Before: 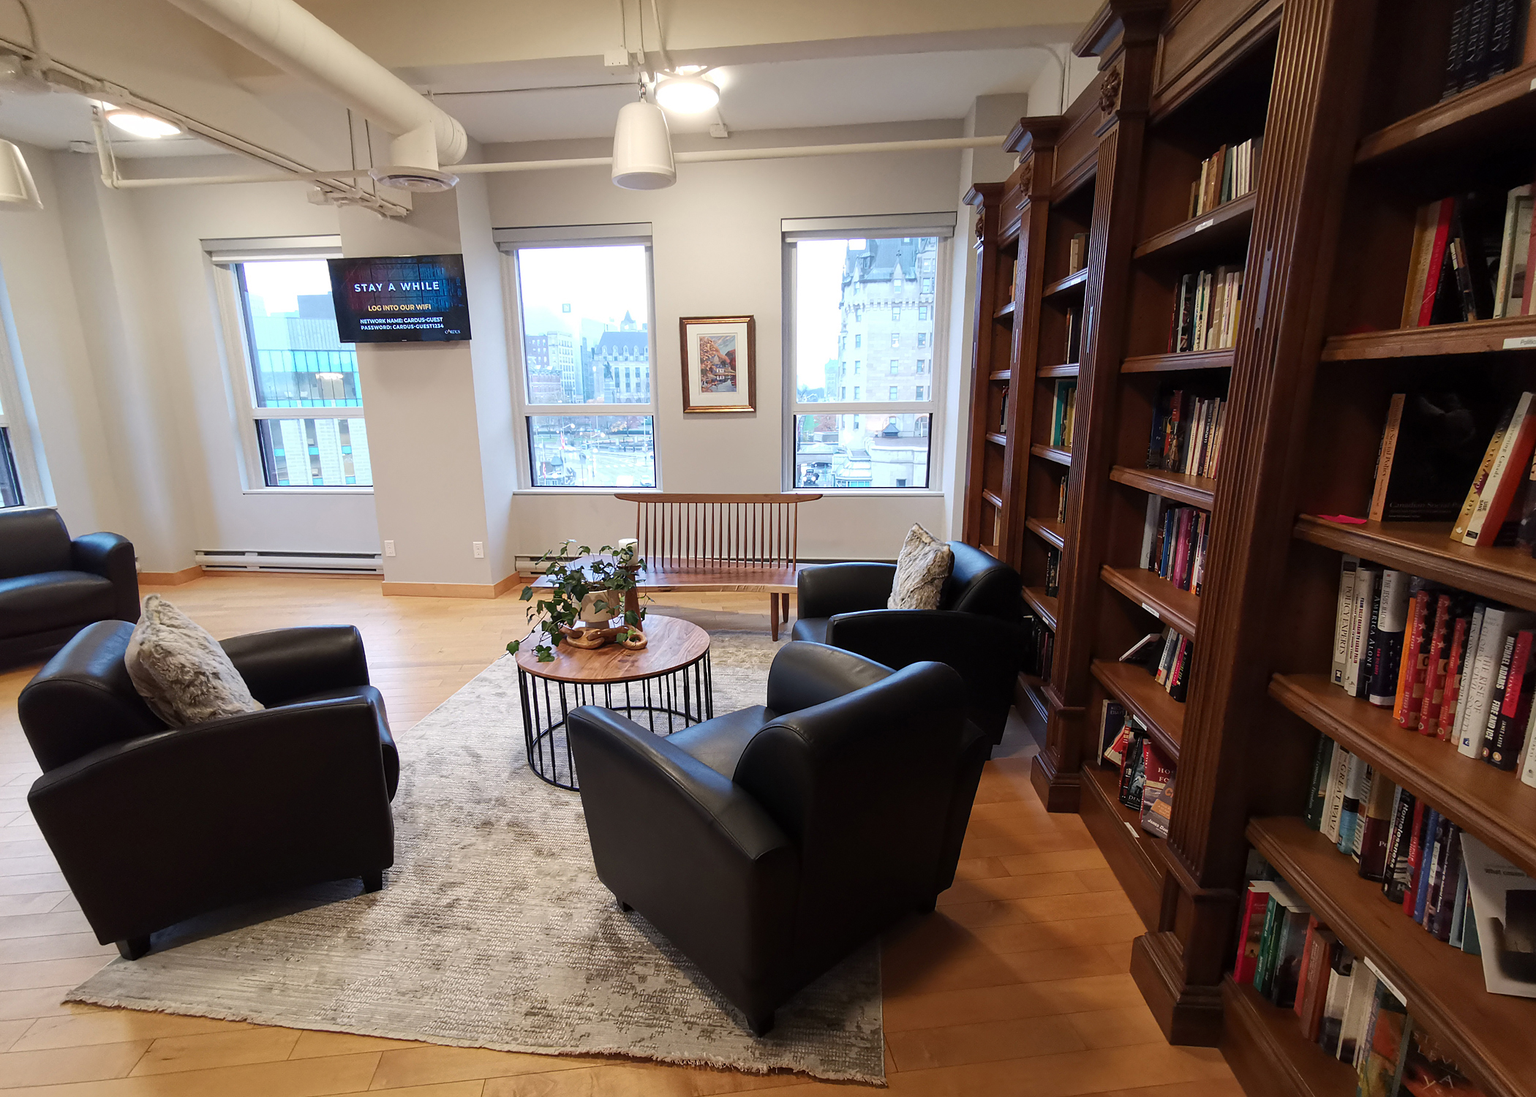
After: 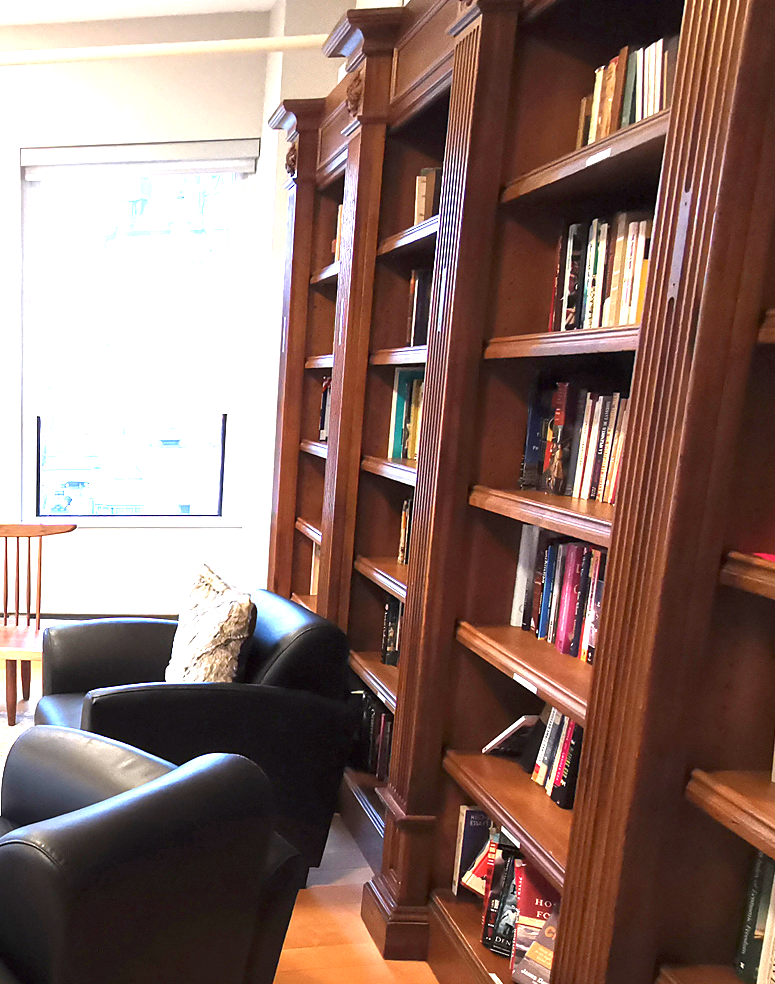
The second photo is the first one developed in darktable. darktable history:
exposure: black level correction 0, exposure 2 EV, compensate highlight preservation false
tone equalizer: on, module defaults
crop and rotate: left 49.936%, top 10.094%, right 13.136%, bottom 24.256%
white balance: emerald 1
